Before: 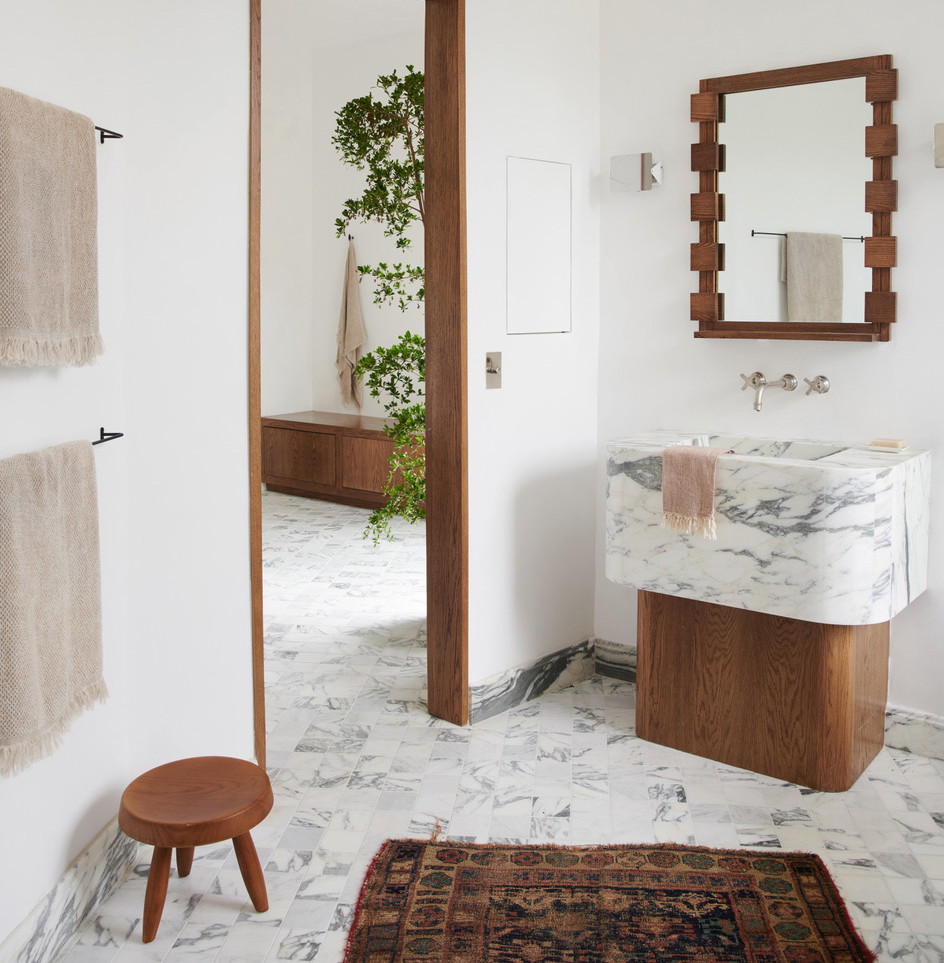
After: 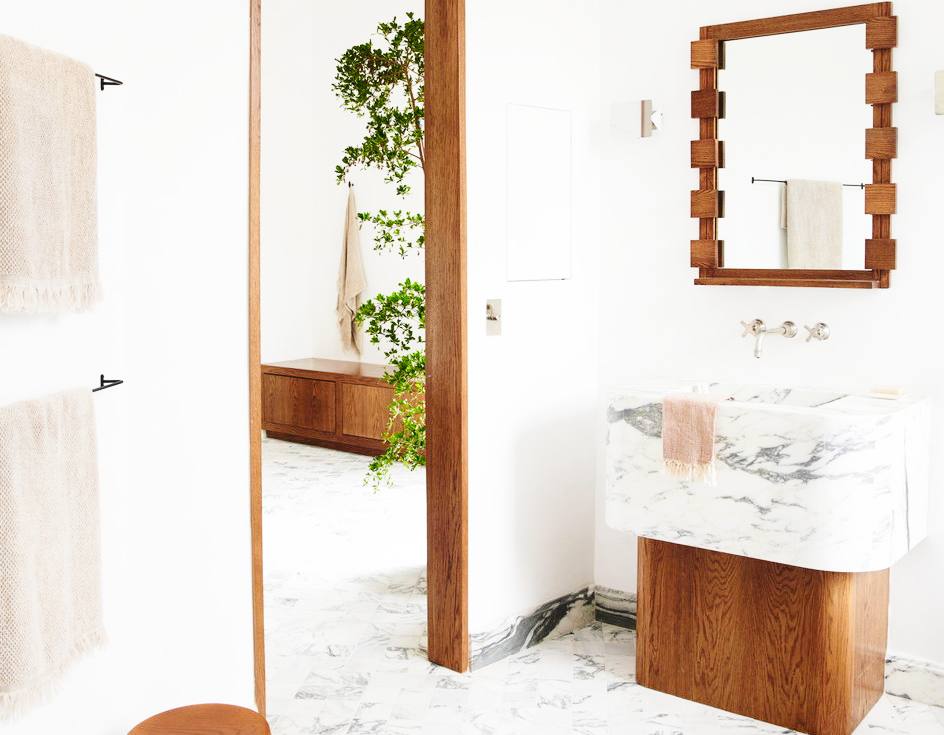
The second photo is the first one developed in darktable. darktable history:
base curve: curves: ch0 [(0, 0) (0.028, 0.03) (0.105, 0.232) (0.387, 0.748) (0.754, 0.968) (1, 1)], preserve colors none
crop: top 5.582%, bottom 18.073%
